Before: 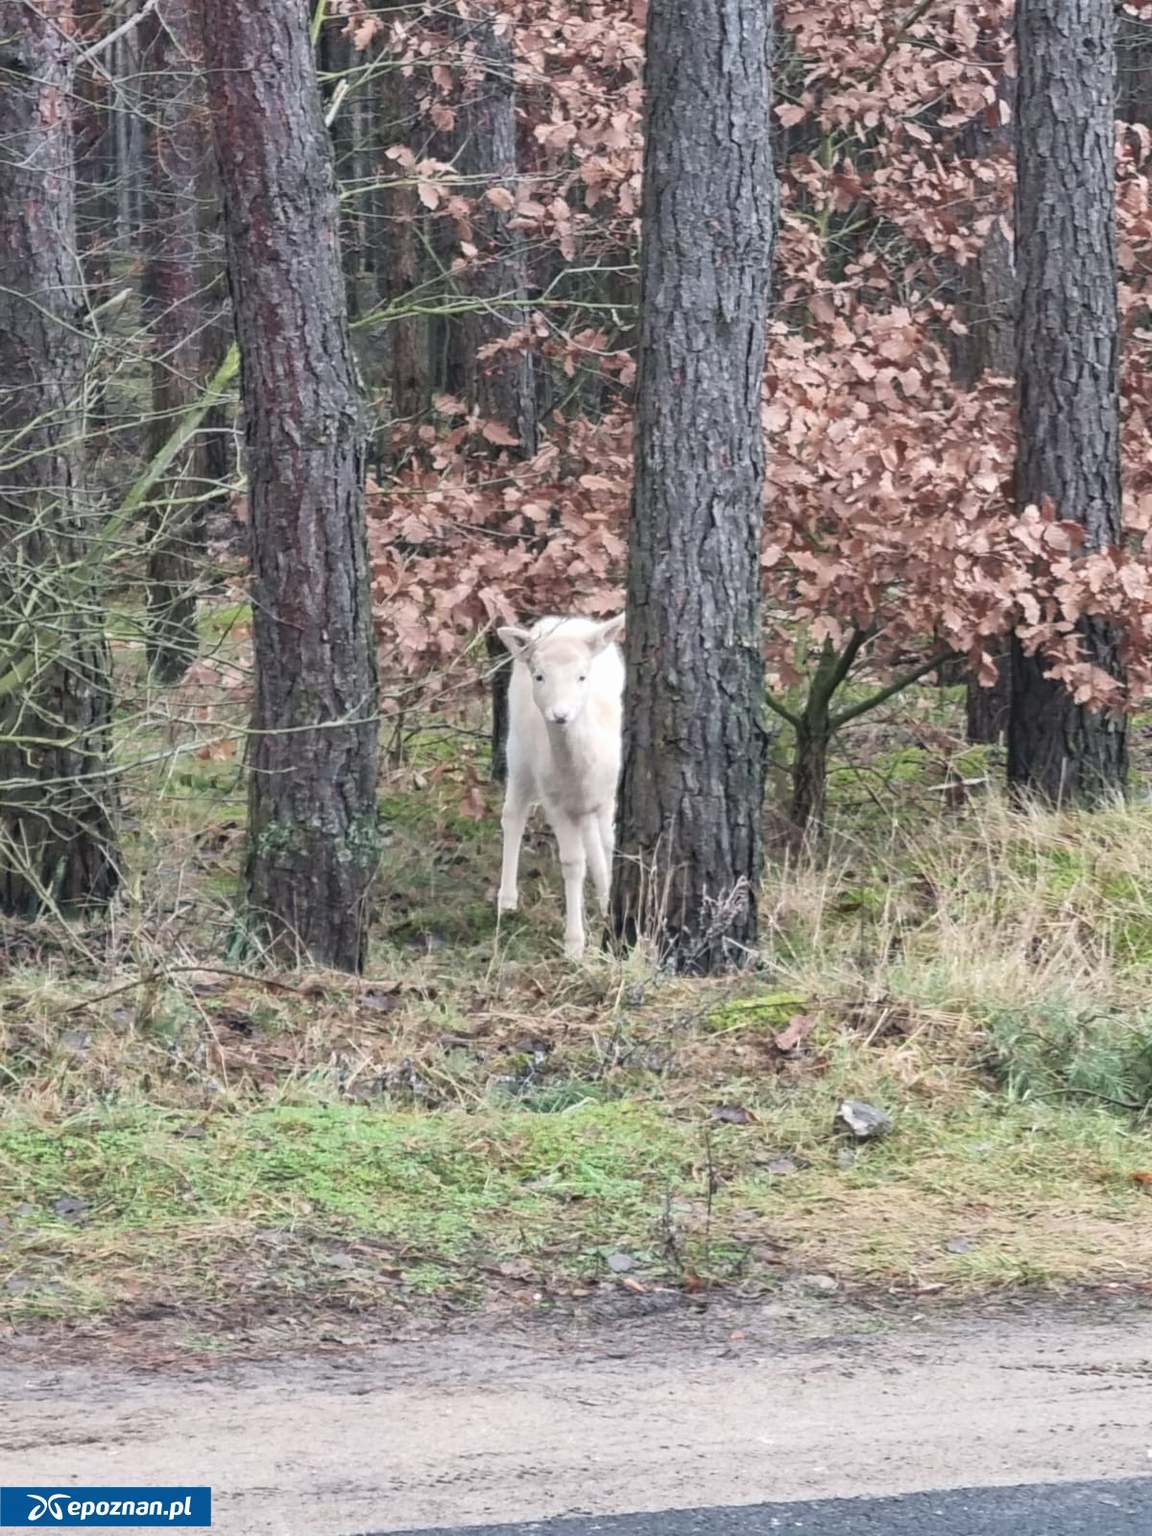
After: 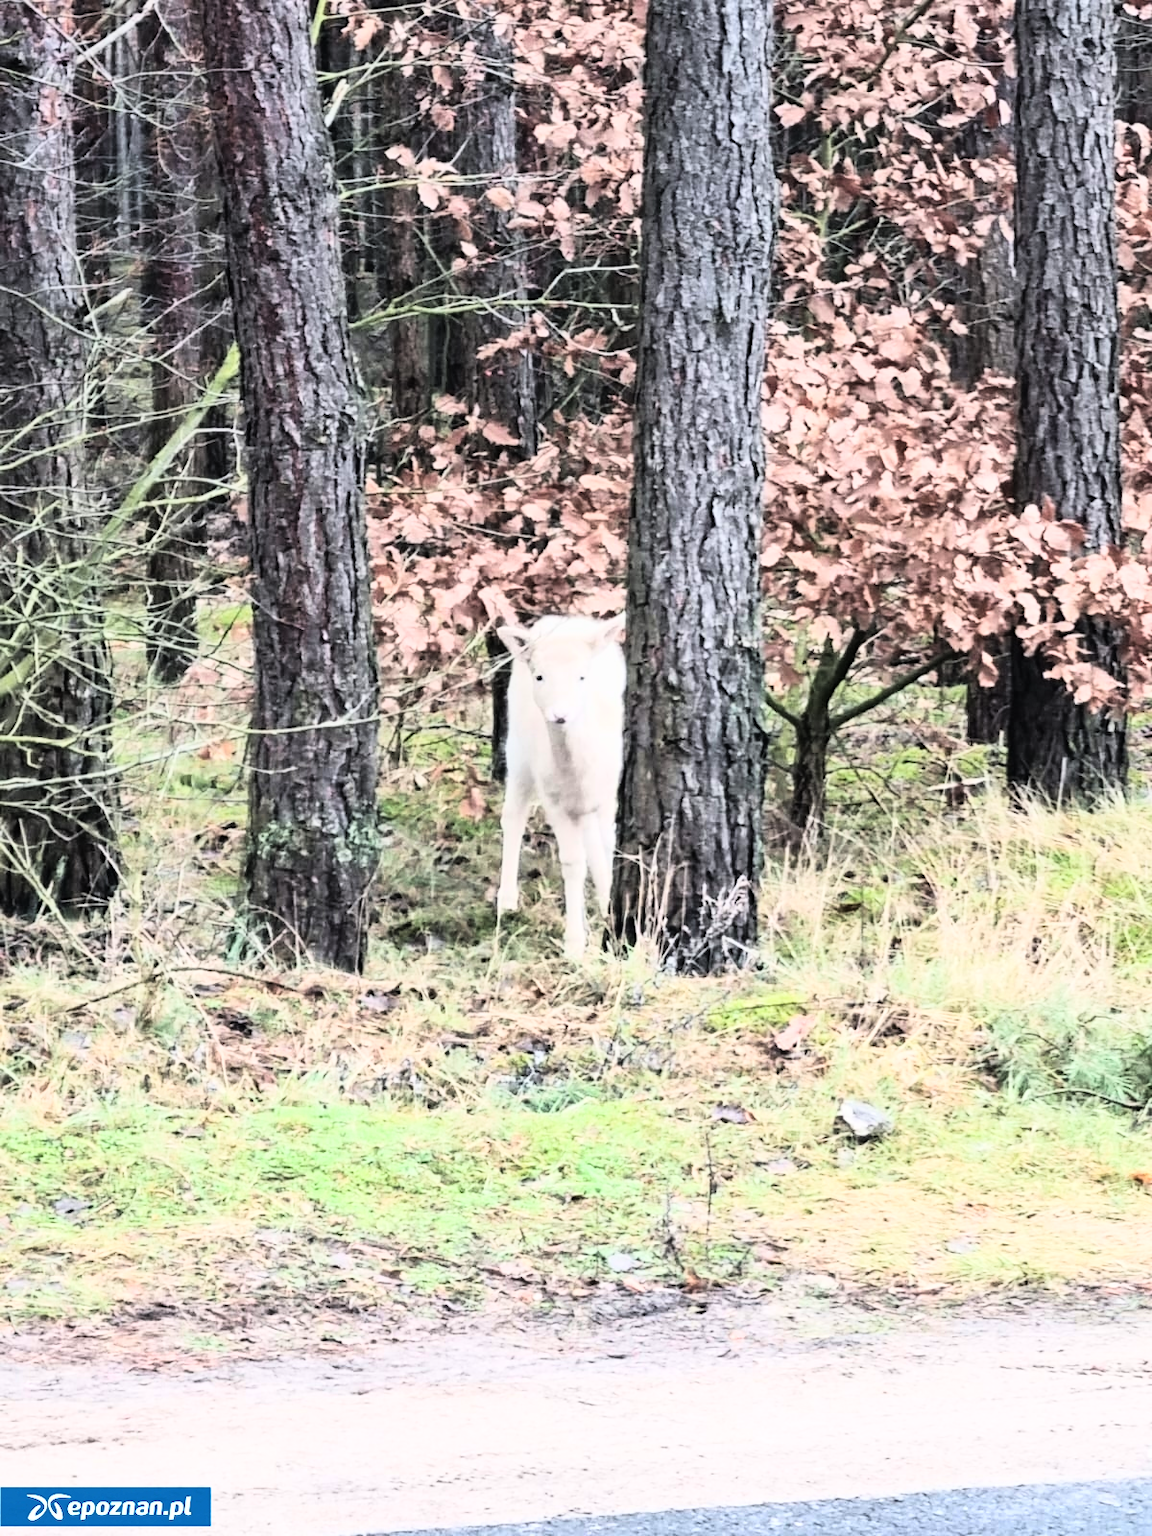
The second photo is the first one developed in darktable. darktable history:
graduated density: on, module defaults
rgb curve: curves: ch0 [(0, 0) (0.21, 0.15) (0.24, 0.21) (0.5, 0.75) (0.75, 0.96) (0.89, 0.99) (1, 1)]; ch1 [(0, 0.02) (0.21, 0.13) (0.25, 0.2) (0.5, 0.67) (0.75, 0.9) (0.89, 0.97) (1, 1)]; ch2 [(0, 0.02) (0.21, 0.13) (0.25, 0.2) (0.5, 0.67) (0.75, 0.9) (0.89, 0.97) (1, 1)], compensate middle gray true
